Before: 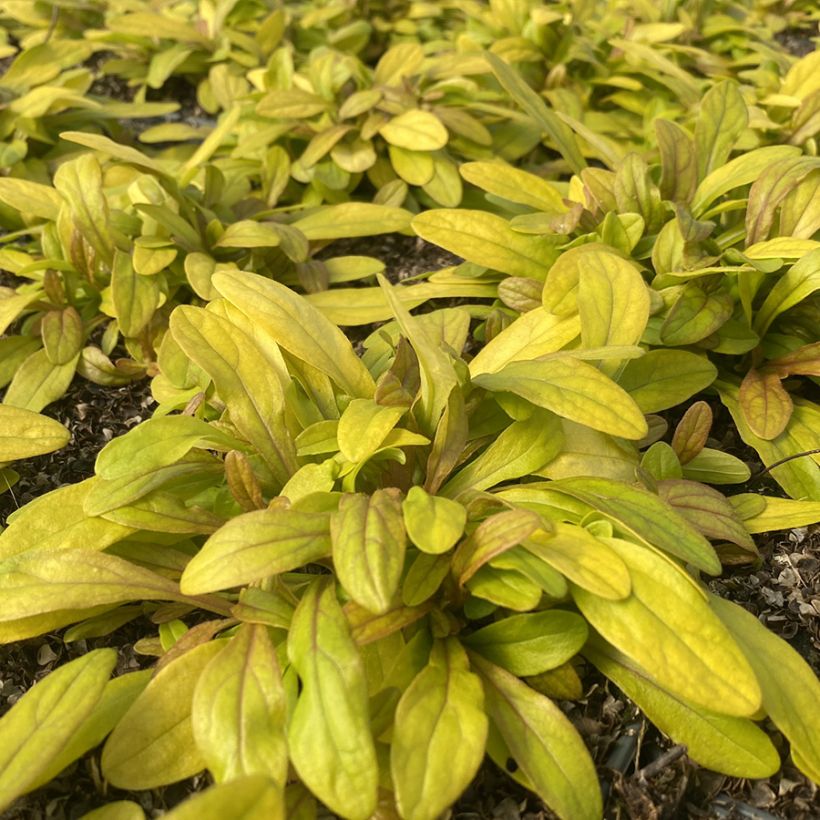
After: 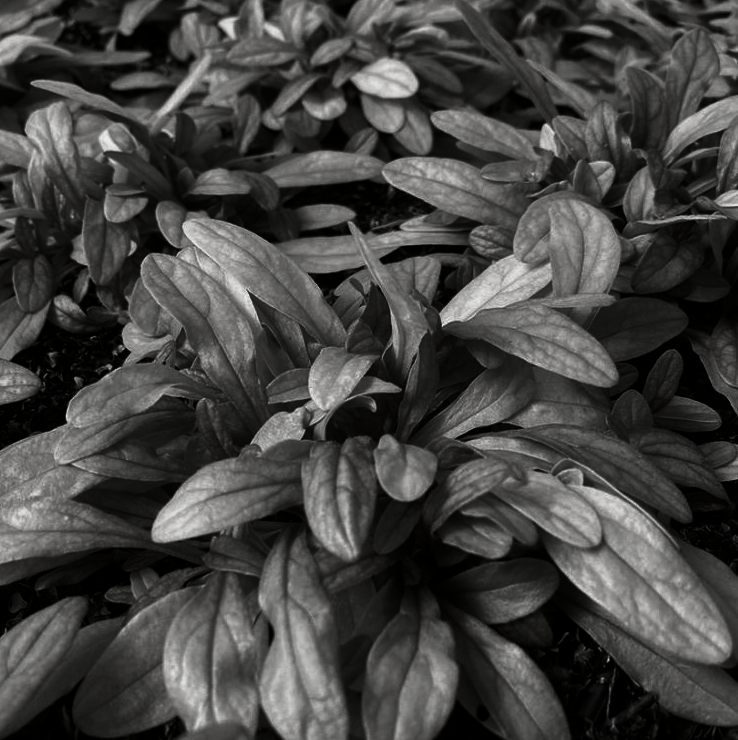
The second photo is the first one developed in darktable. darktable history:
crop: left 3.577%, top 6.406%, right 6.415%, bottom 3.323%
contrast brightness saturation: contrast 0.021, brightness -0.999, saturation -0.985
